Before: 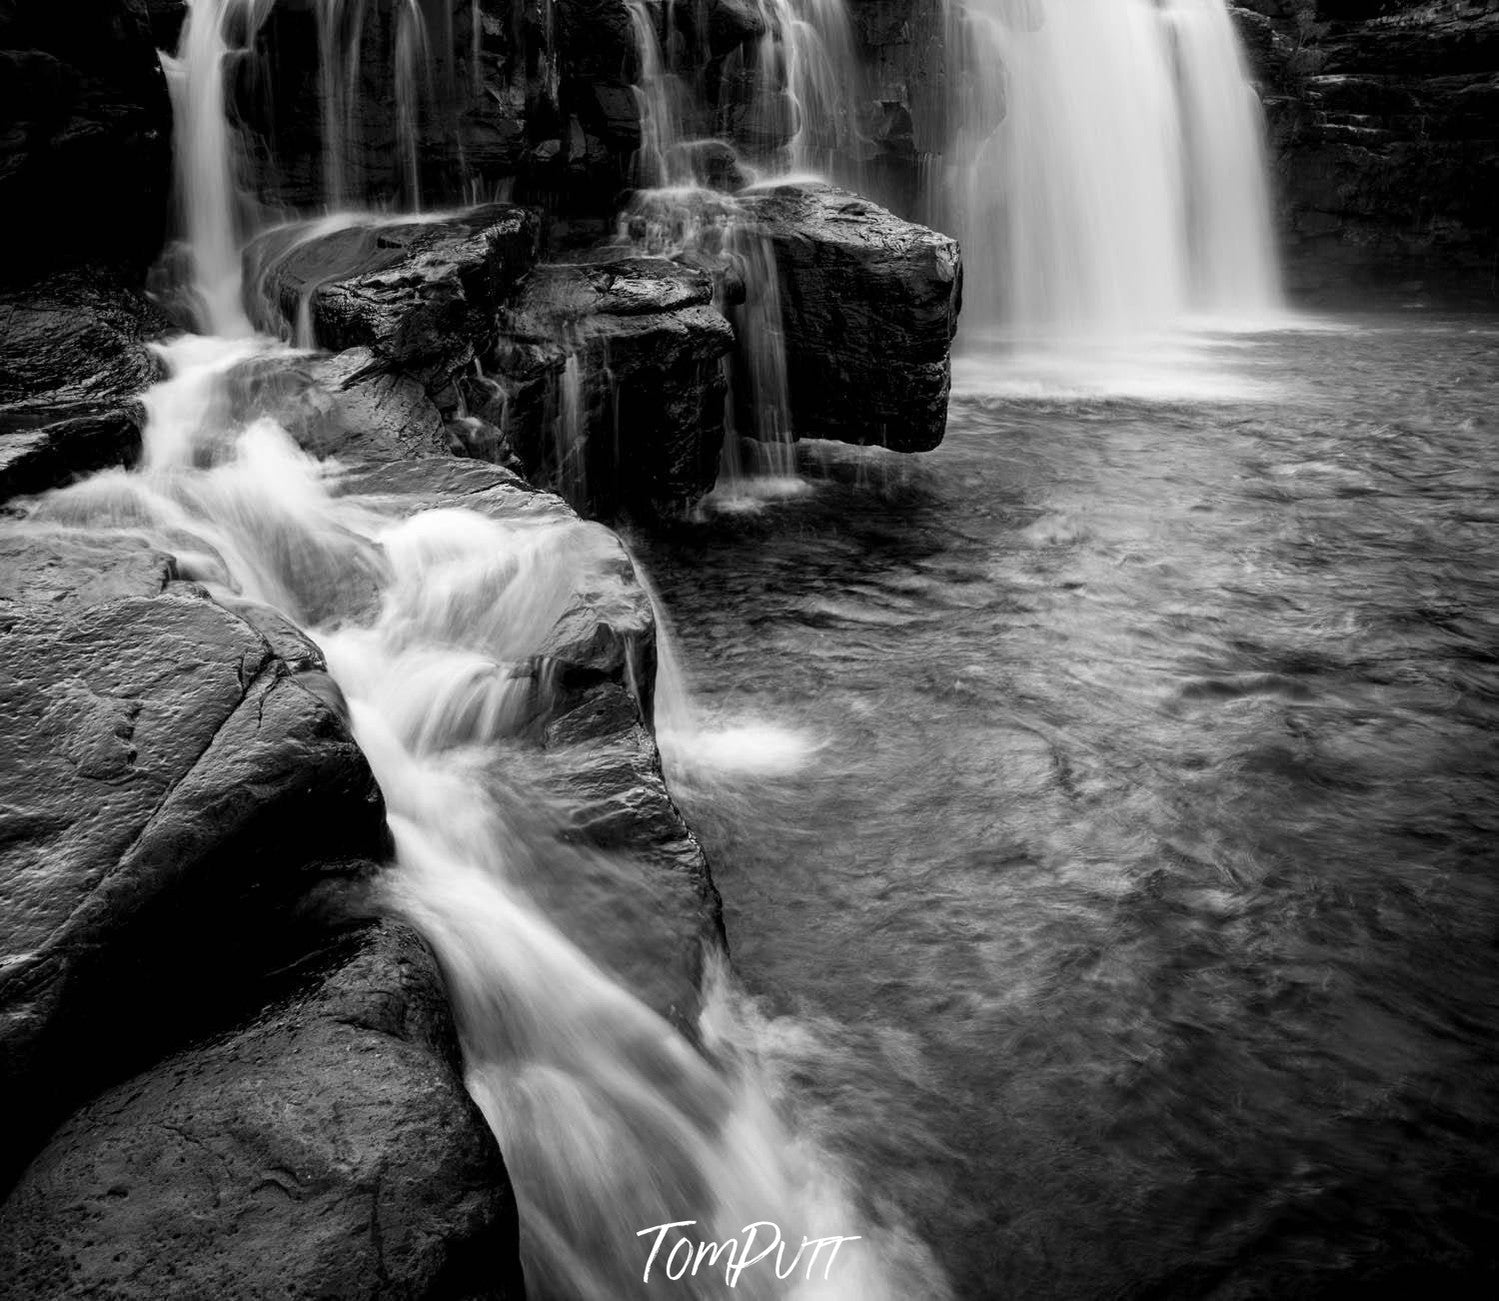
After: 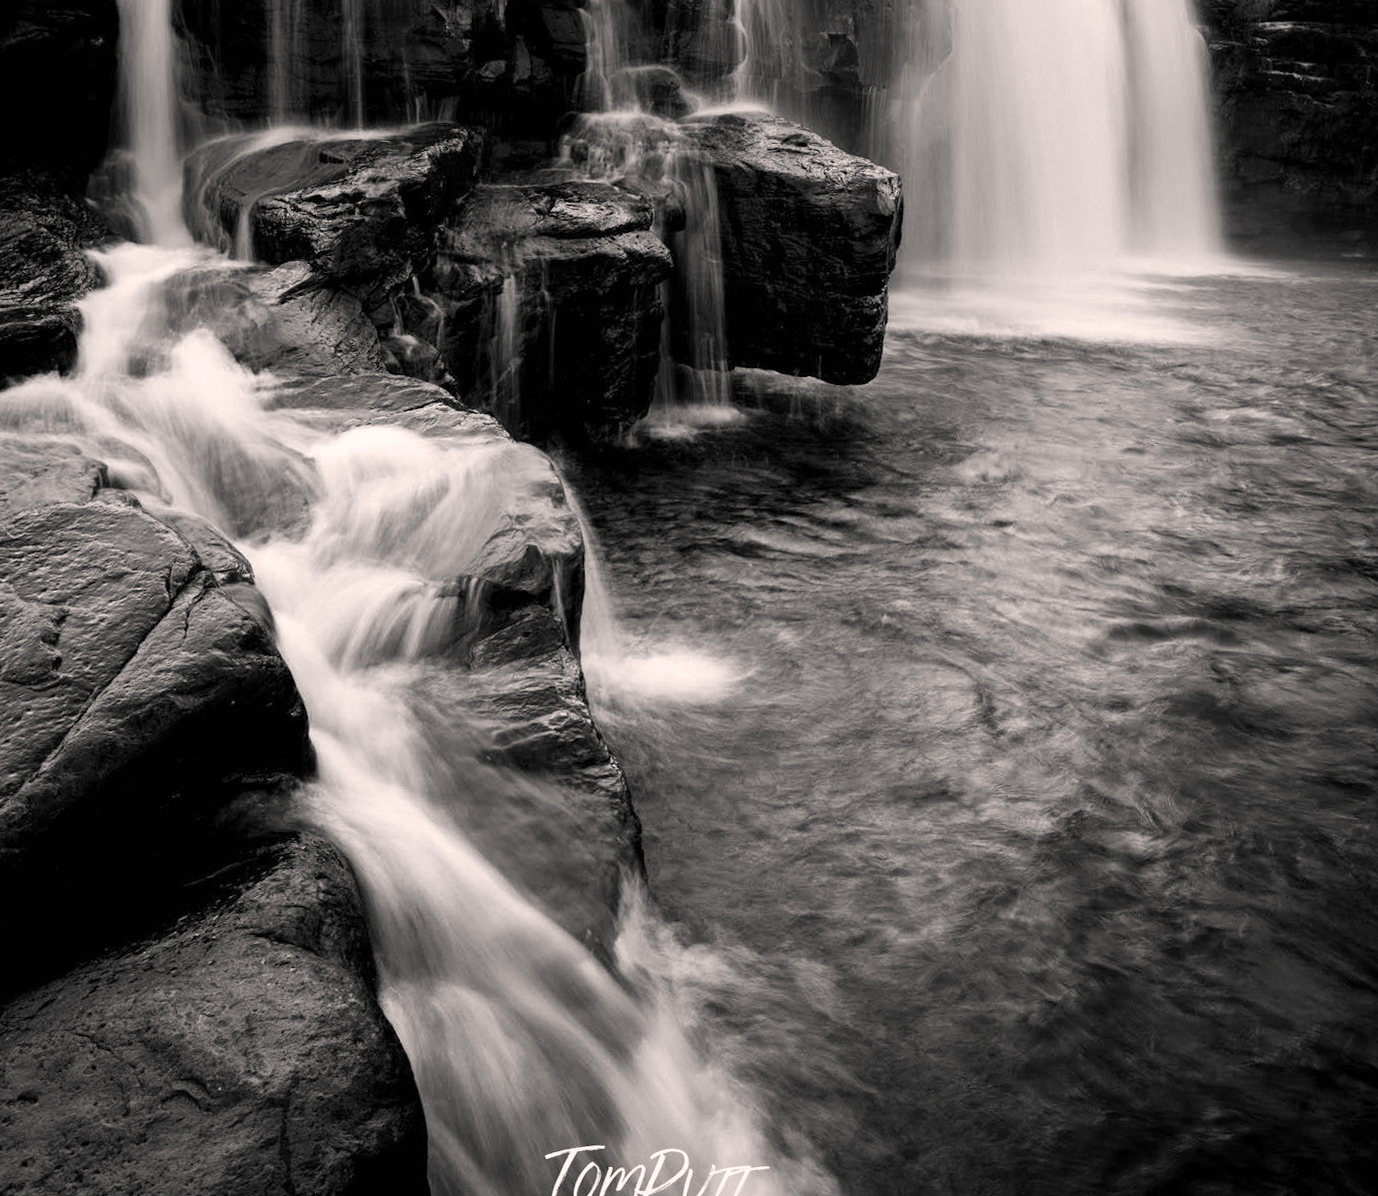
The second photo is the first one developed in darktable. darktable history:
crop and rotate: angle -1.93°, left 3.129%, top 3.977%, right 1.408%, bottom 0.56%
color balance rgb: highlights gain › chroma 2.074%, highlights gain › hue 45.18°, perceptual saturation grading › global saturation 13.72%, perceptual saturation grading › highlights -25.265%, perceptual saturation grading › shadows 24.633%, hue shift -11.75°
contrast brightness saturation: contrast 0.071
